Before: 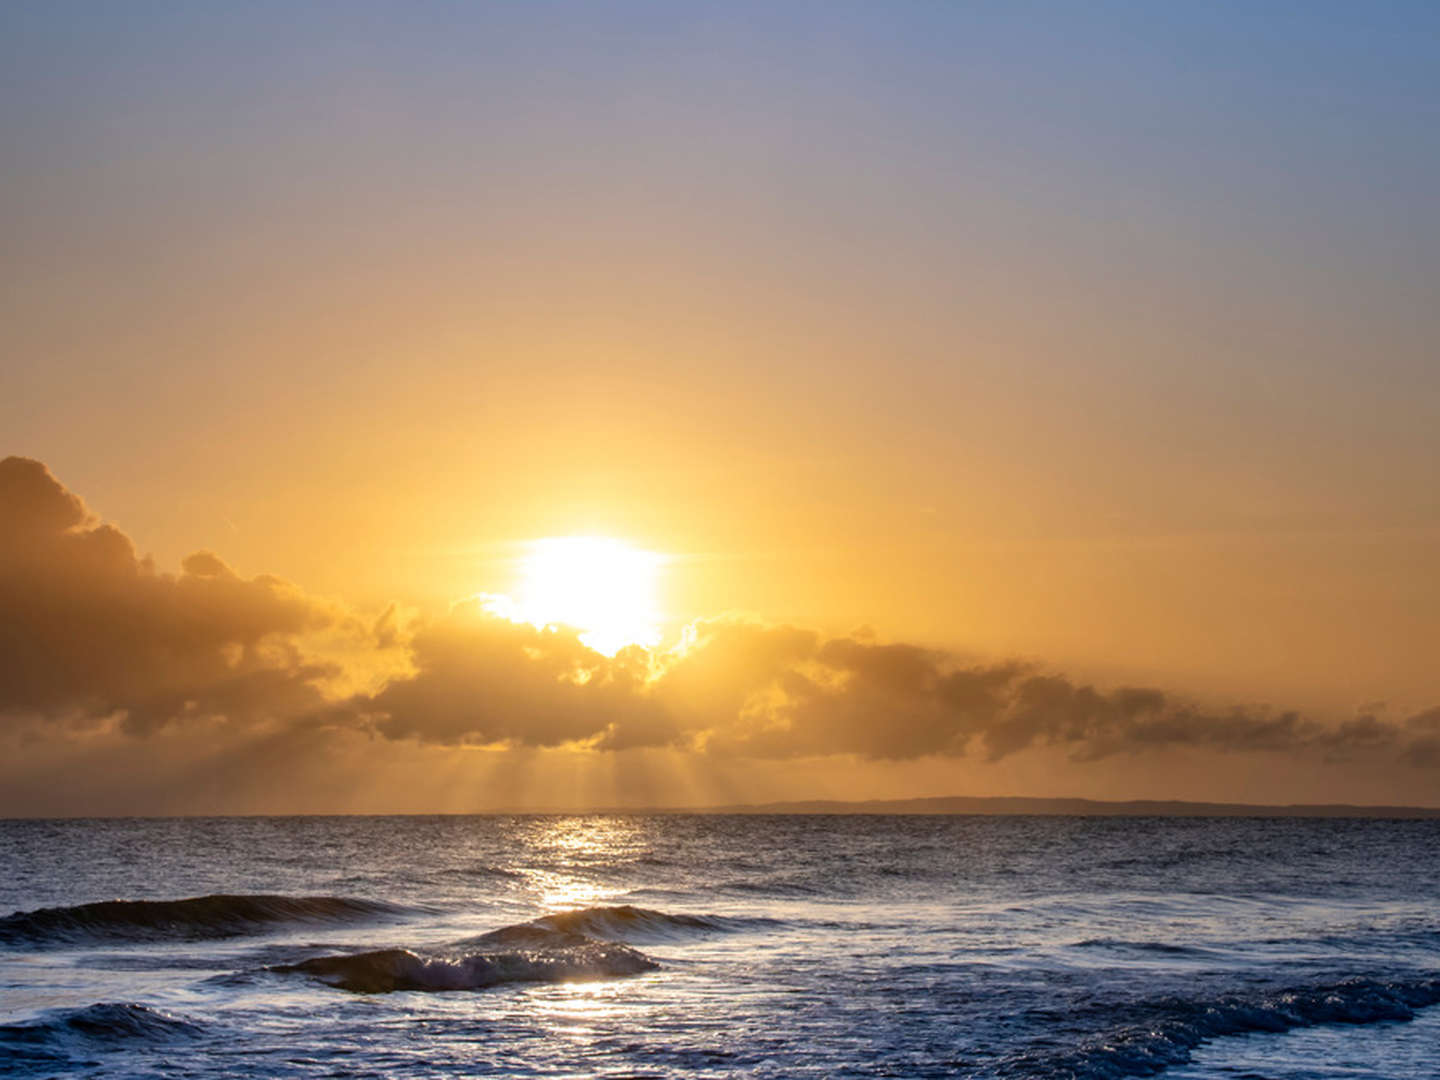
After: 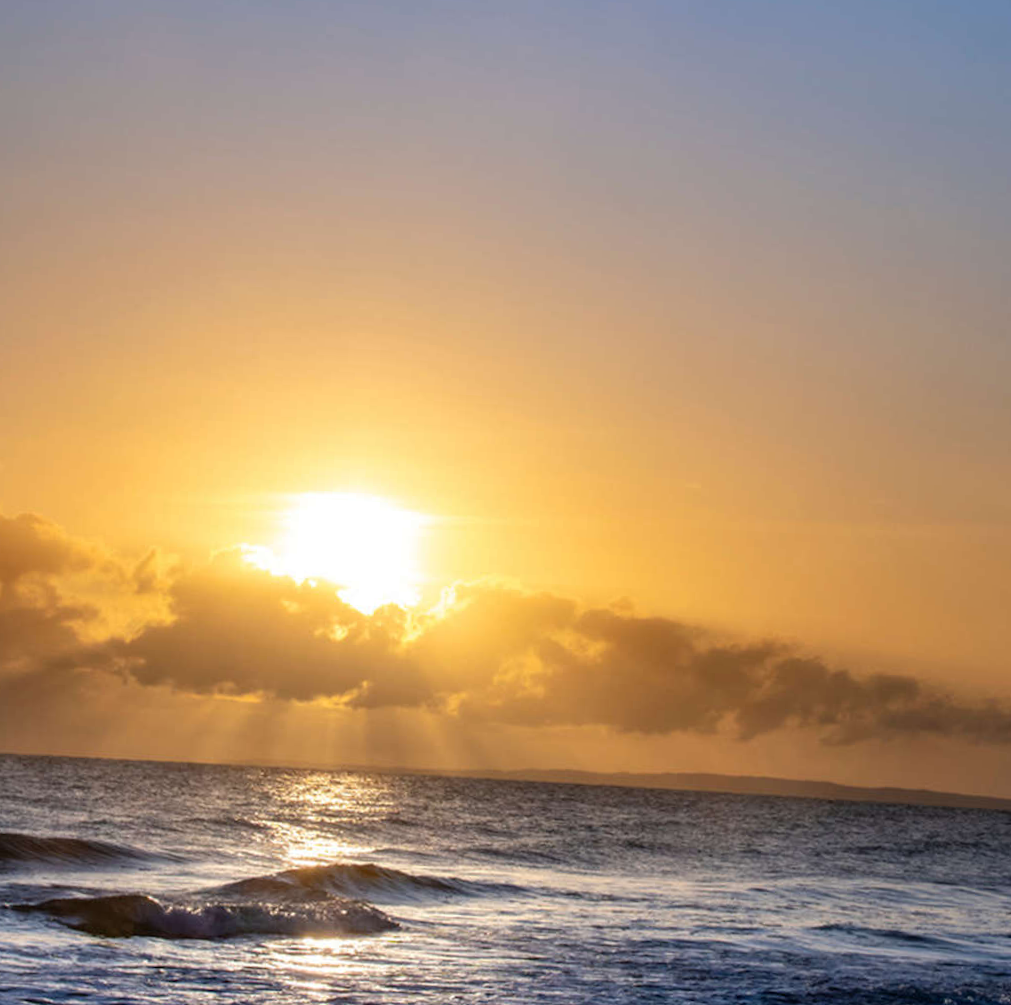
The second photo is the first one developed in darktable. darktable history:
crop and rotate: angle -3.2°, left 13.947%, top 0.022%, right 10.719%, bottom 0.053%
